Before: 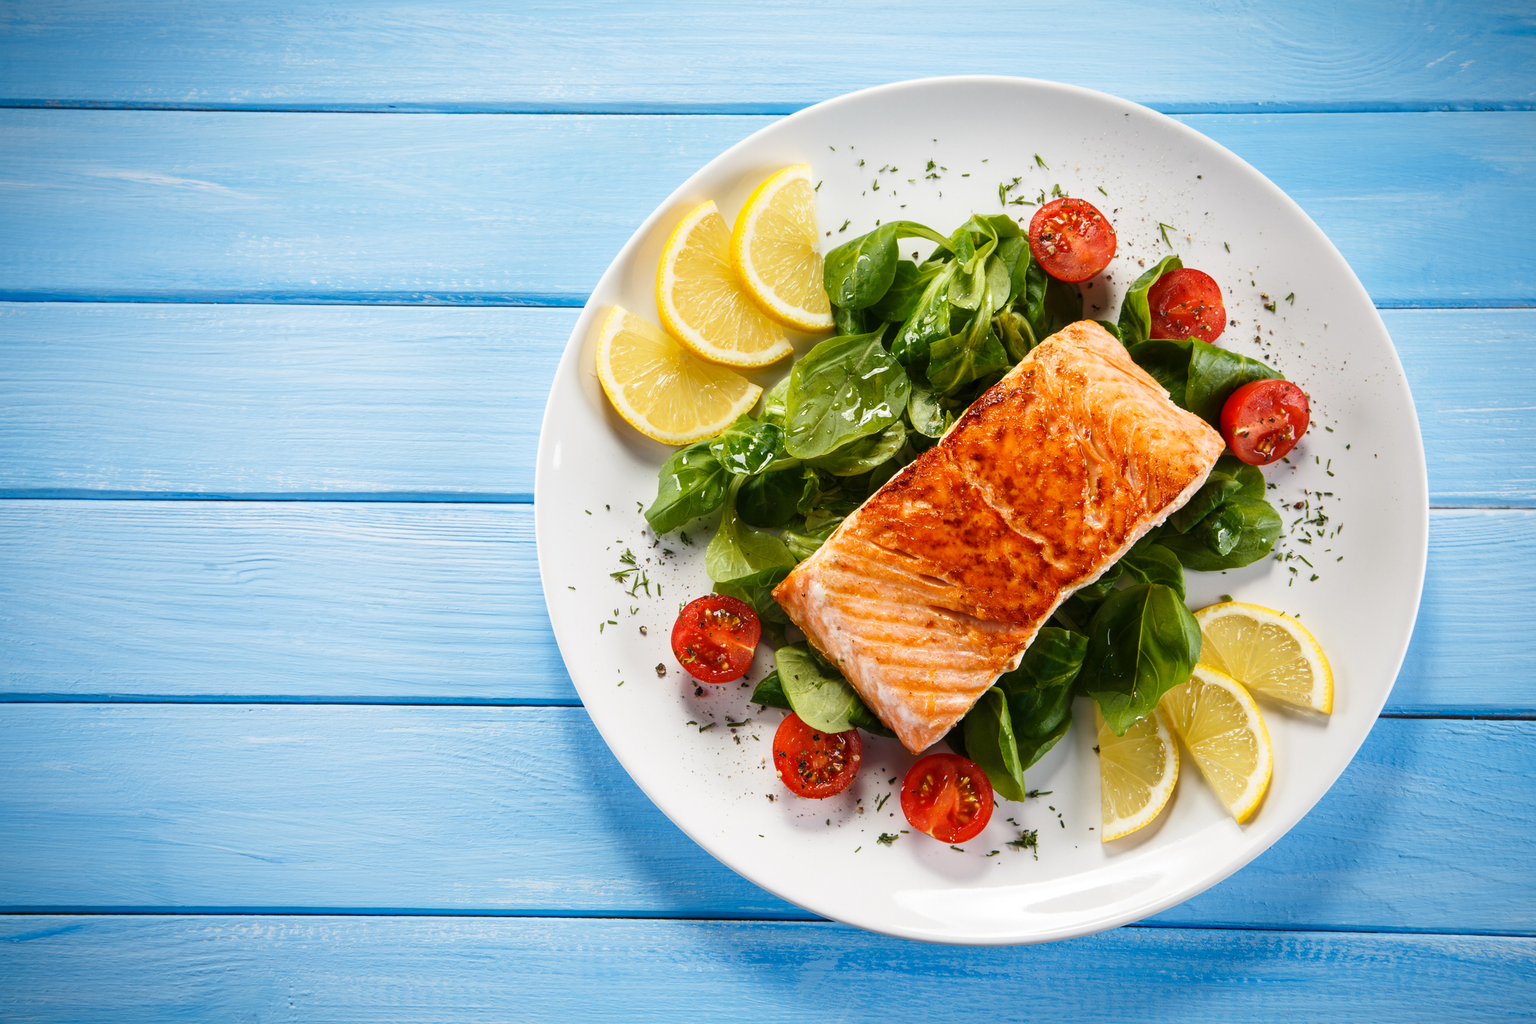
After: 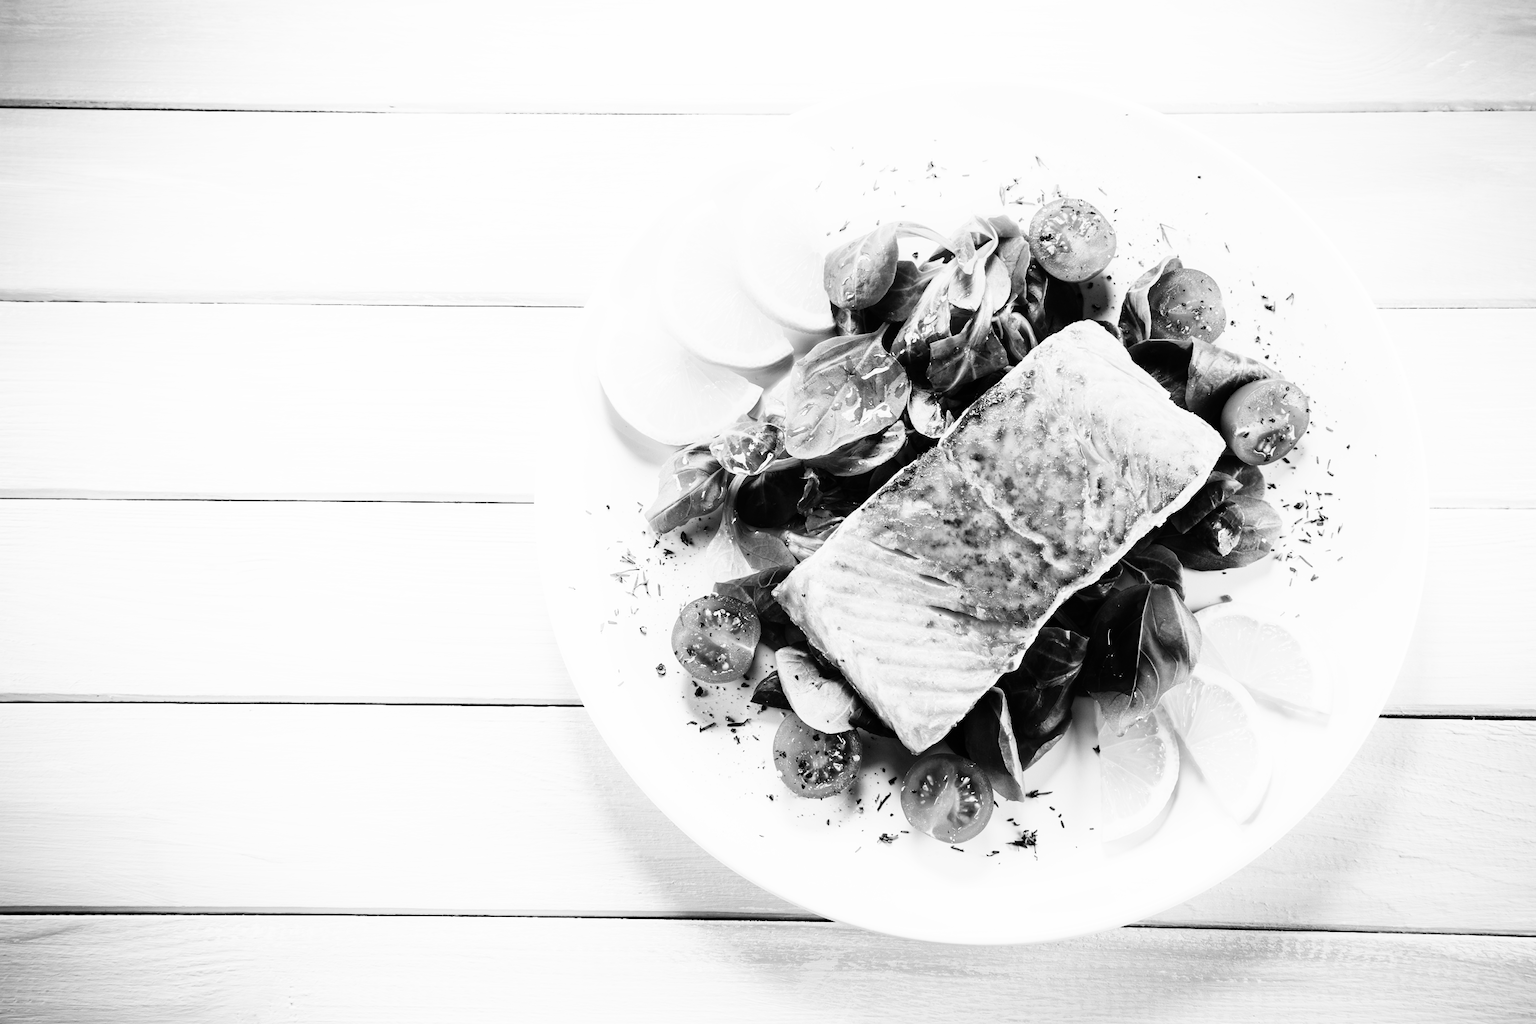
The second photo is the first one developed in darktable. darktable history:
exposure: exposure -0.21 EV, compensate highlight preservation false
shadows and highlights: shadows -24.28, highlights 49.77, soften with gaussian
monochrome: a 16.01, b -2.65, highlights 0.52
rgb curve: curves: ch0 [(0, 0) (0.21, 0.15) (0.24, 0.21) (0.5, 0.75) (0.75, 0.96) (0.89, 0.99) (1, 1)]; ch1 [(0, 0.02) (0.21, 0.13) (0.25, 0.2) (0.5, 0.67) (0.75, 0.9) (0.89, 0.97) (1, 1)]; ch2 [(0, 0.02) (0.21, 0.13) (0.25, 0.2) (0.5, 0.67) (0.75, 0.9) (0.89, 0.97) (1, 1)], compensate middle gray true
